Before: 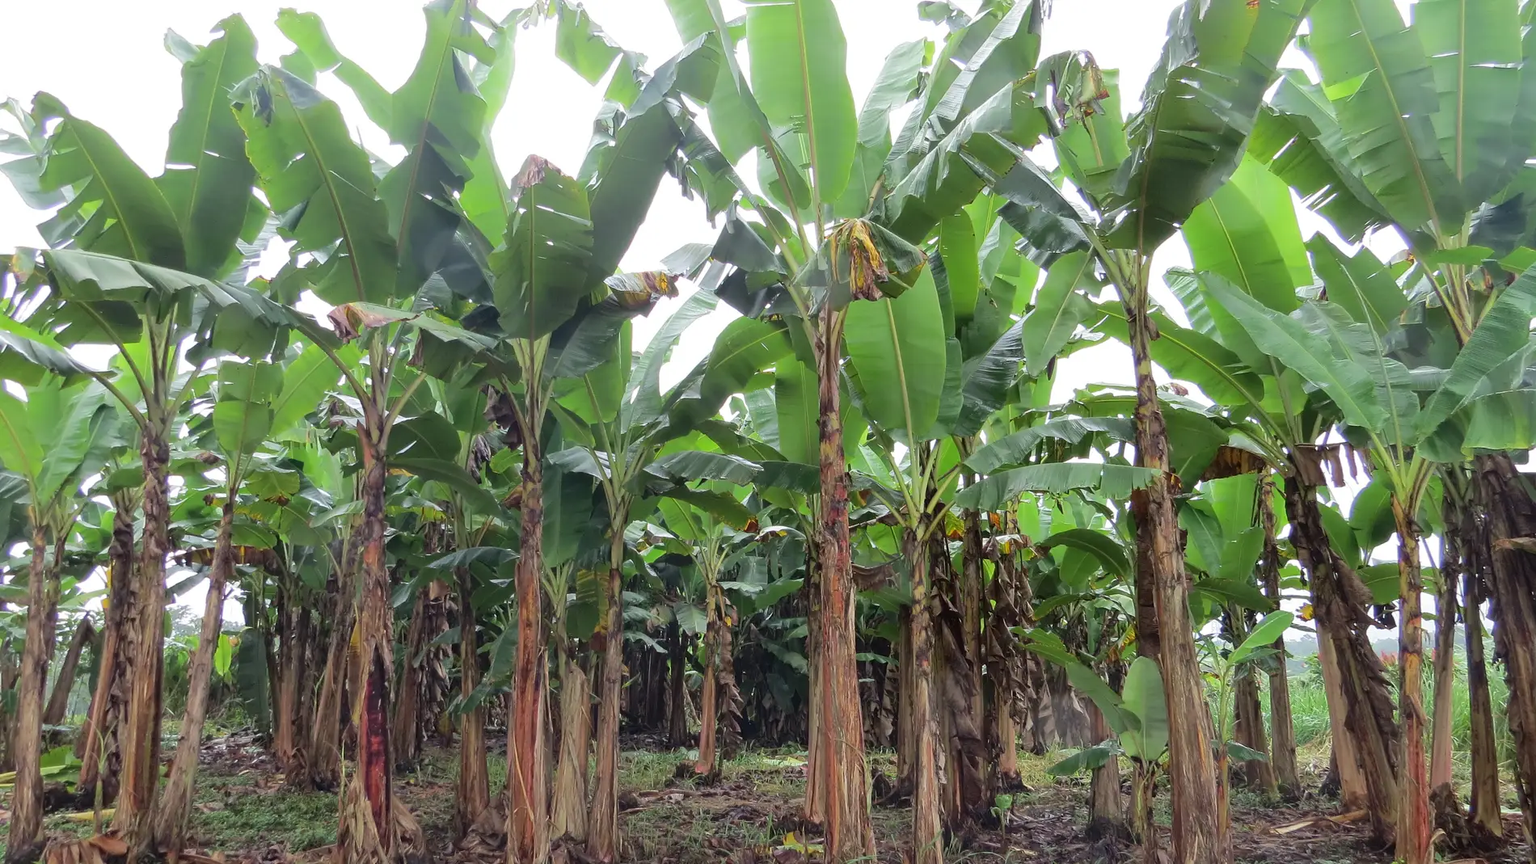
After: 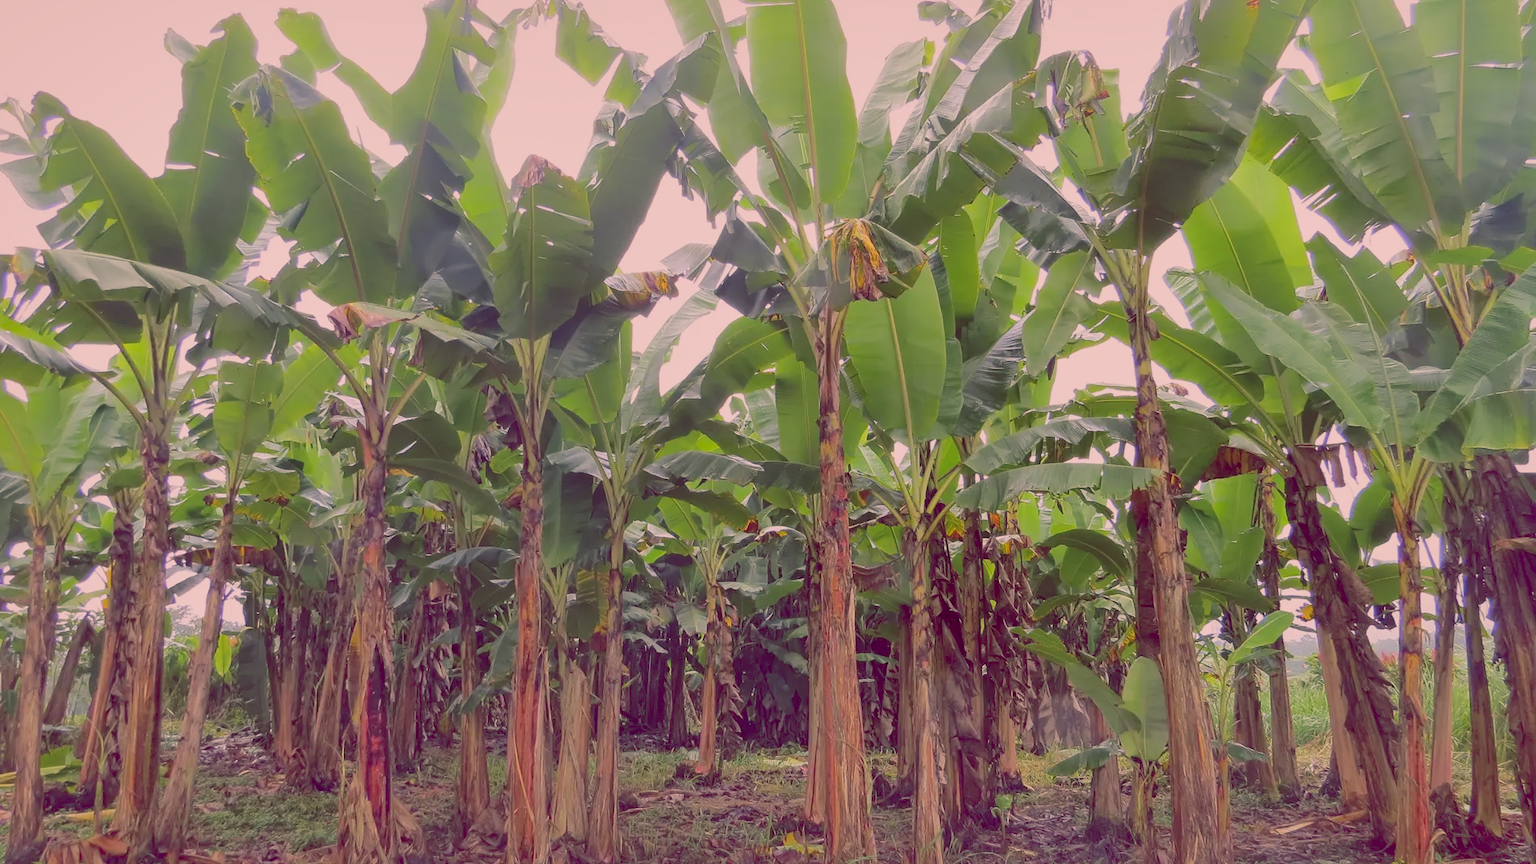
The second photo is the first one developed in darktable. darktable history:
color balance rgb: highlights gain › chroma 4.402%, highlights gain › hue 32.68°, global offset › chroma 0.277%, global offset › hue 319.78°, perceptual saturation grading › global saturation 4.067%, contrast -19.978%
shadows and highlights: on, module defaults
